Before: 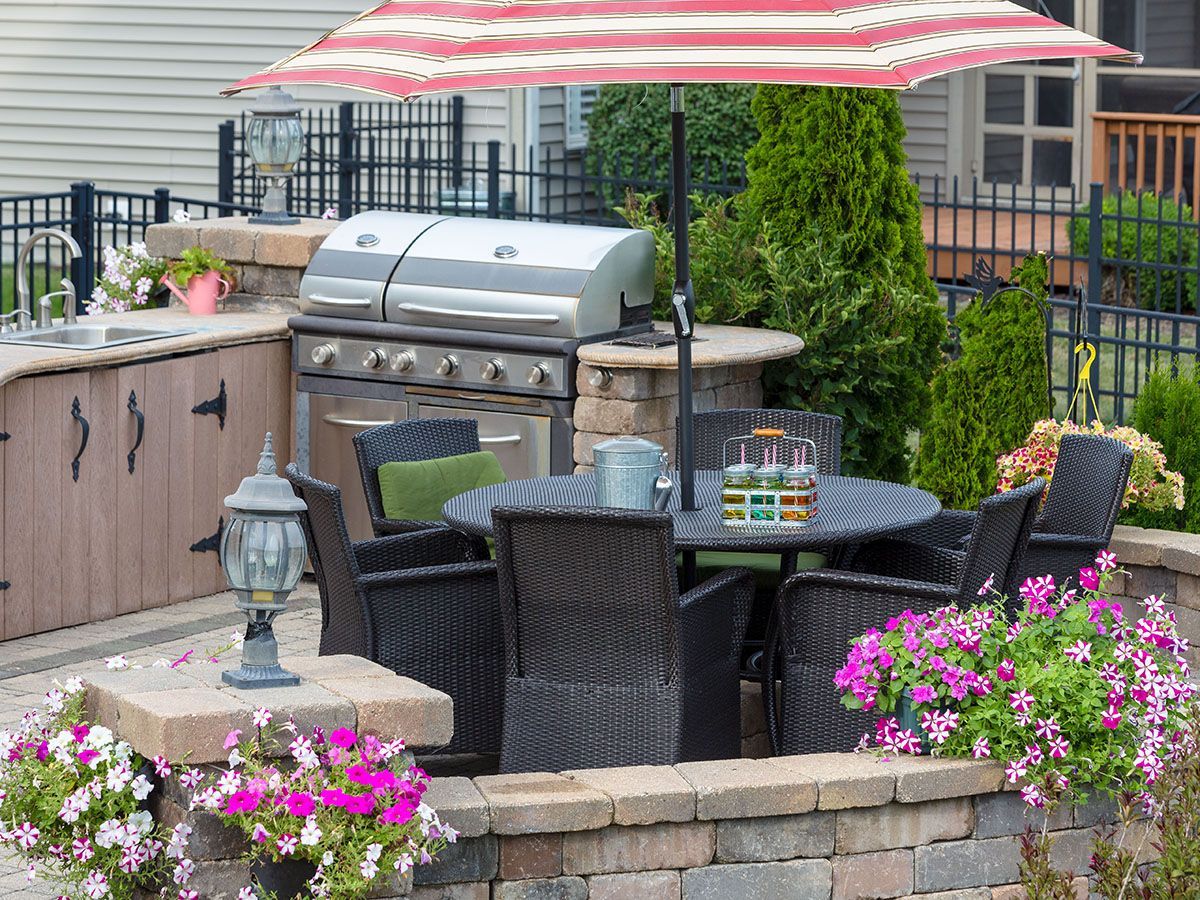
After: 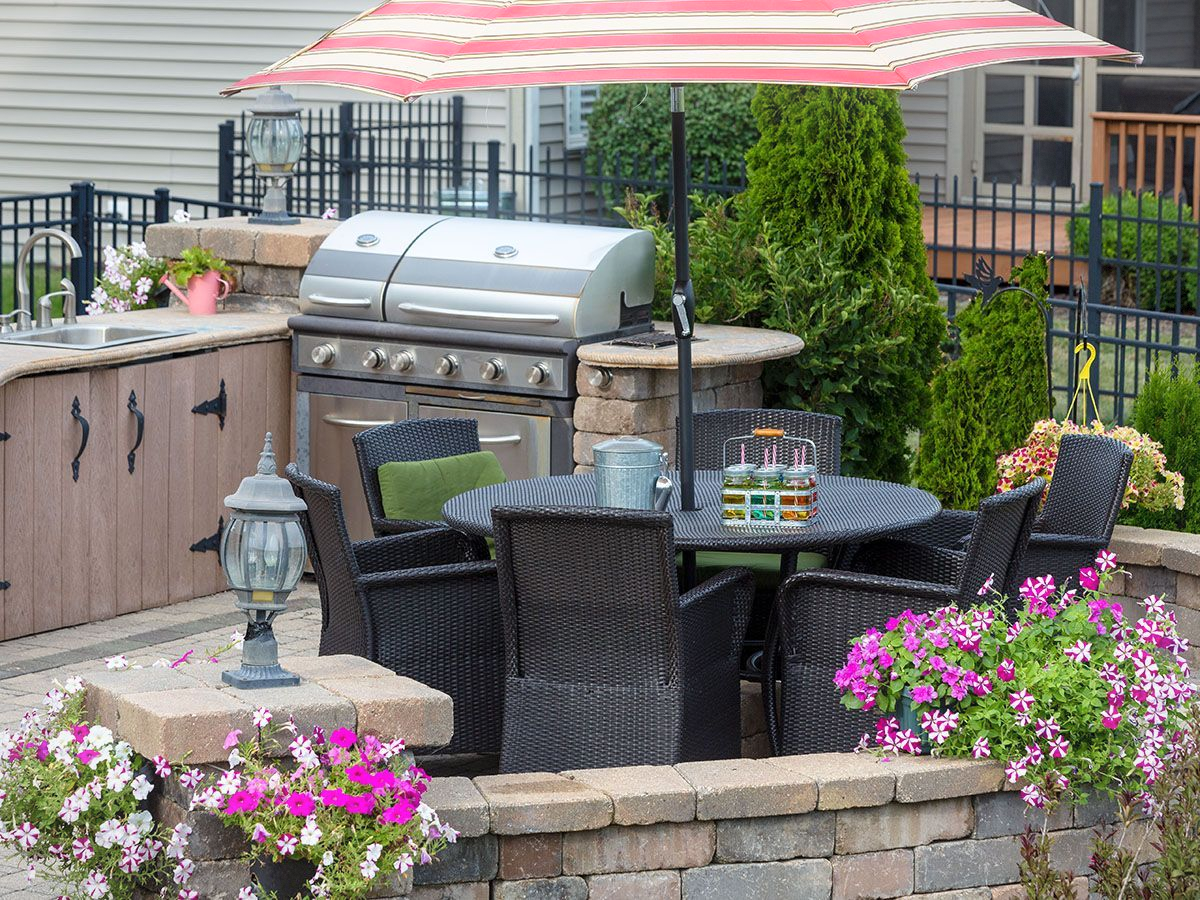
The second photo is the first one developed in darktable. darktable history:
vignetting: fall-off start 85%, fall-off radius 80%, brightness -0.182, saturation -0.3, width/height ratio 1.219, dithering 8-bit output, unbound false
bloom: size 9%, threshold 100%, strength 7%
